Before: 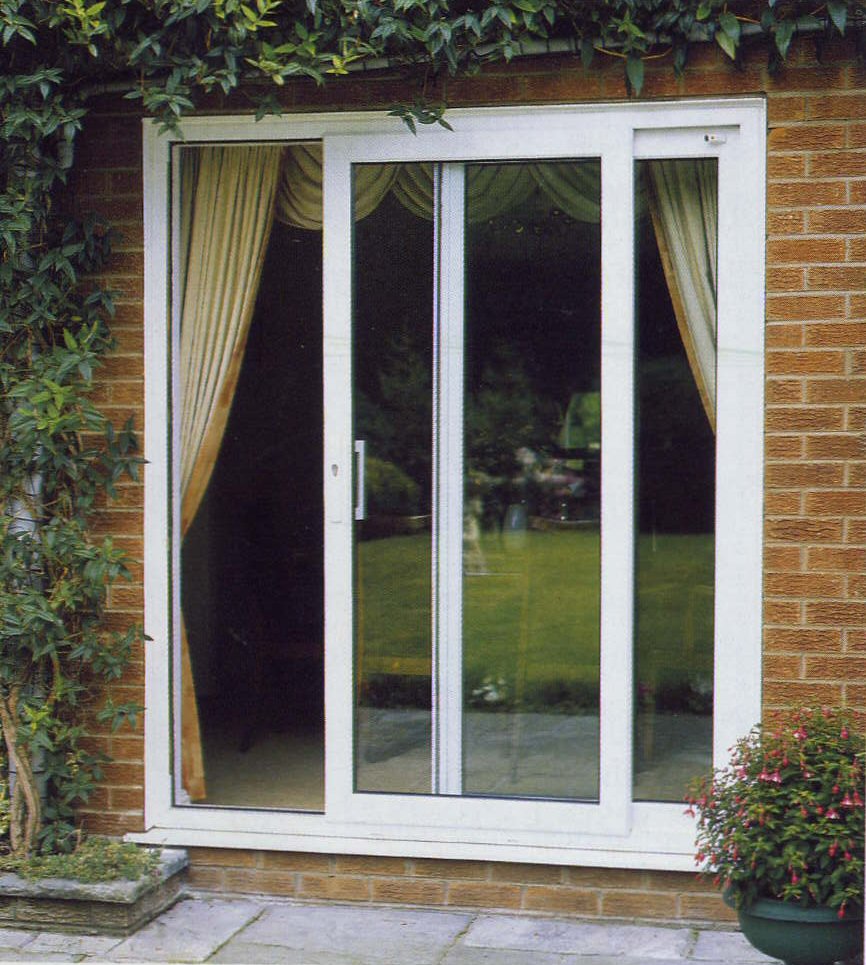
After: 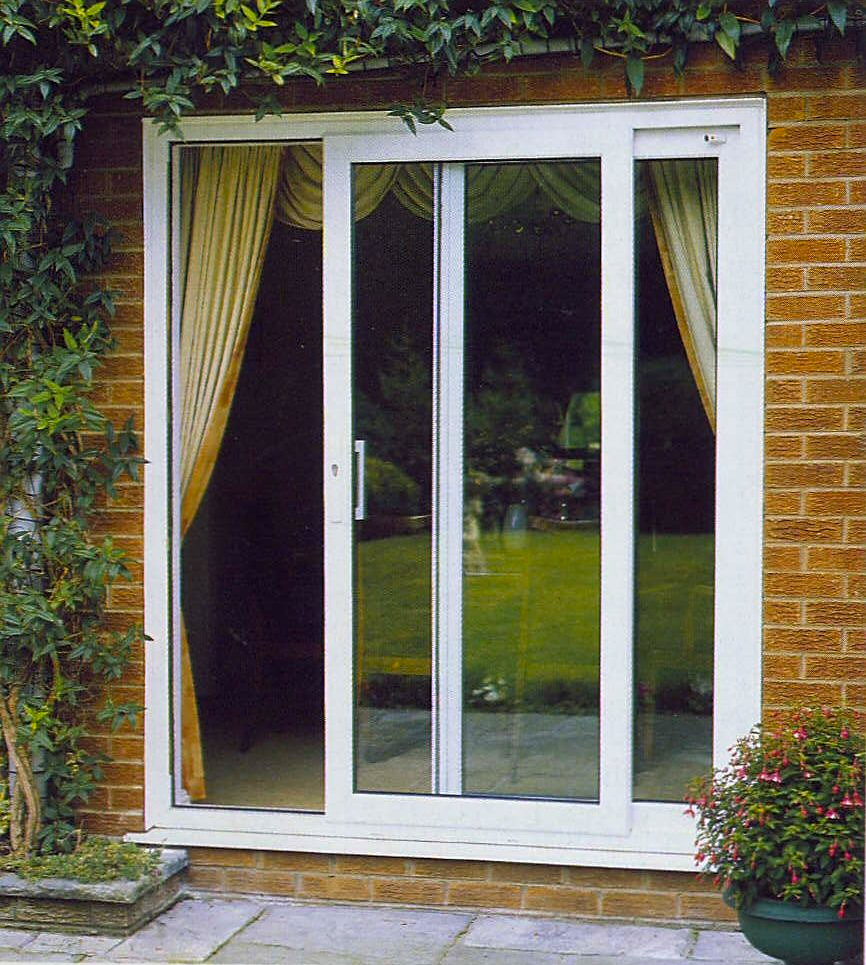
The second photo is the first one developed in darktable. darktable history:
color balance rgb: perceptual saturation grading › global saturation 25%, global vibrance 20%
sharpen: on, module defaults
